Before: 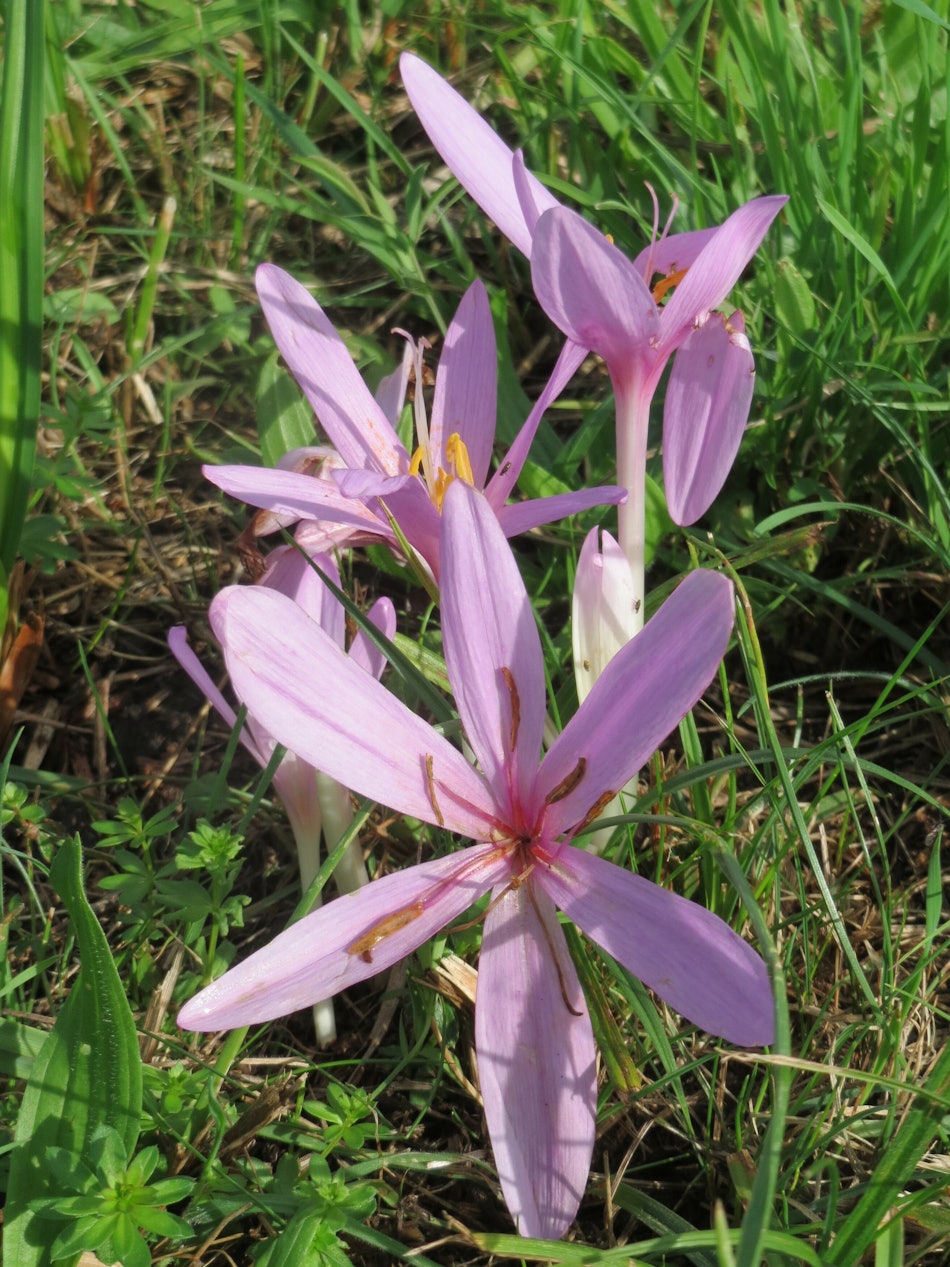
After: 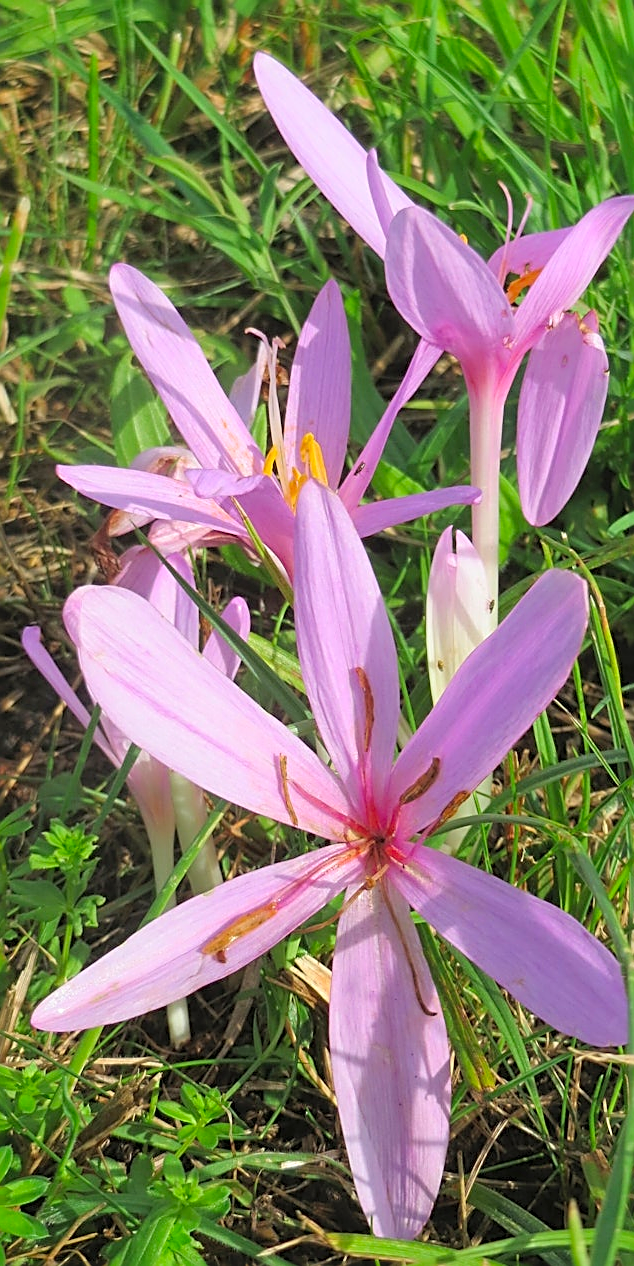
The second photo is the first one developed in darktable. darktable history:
crop and rotate: left 15.504%, right 17.754%
exposure: exposure -0.063 EV, compensate highlight preservation false
contrast brightness saturation: contrast 0.068, brightness 0.171, saturation 0.402
sharpen: amount 0.907
